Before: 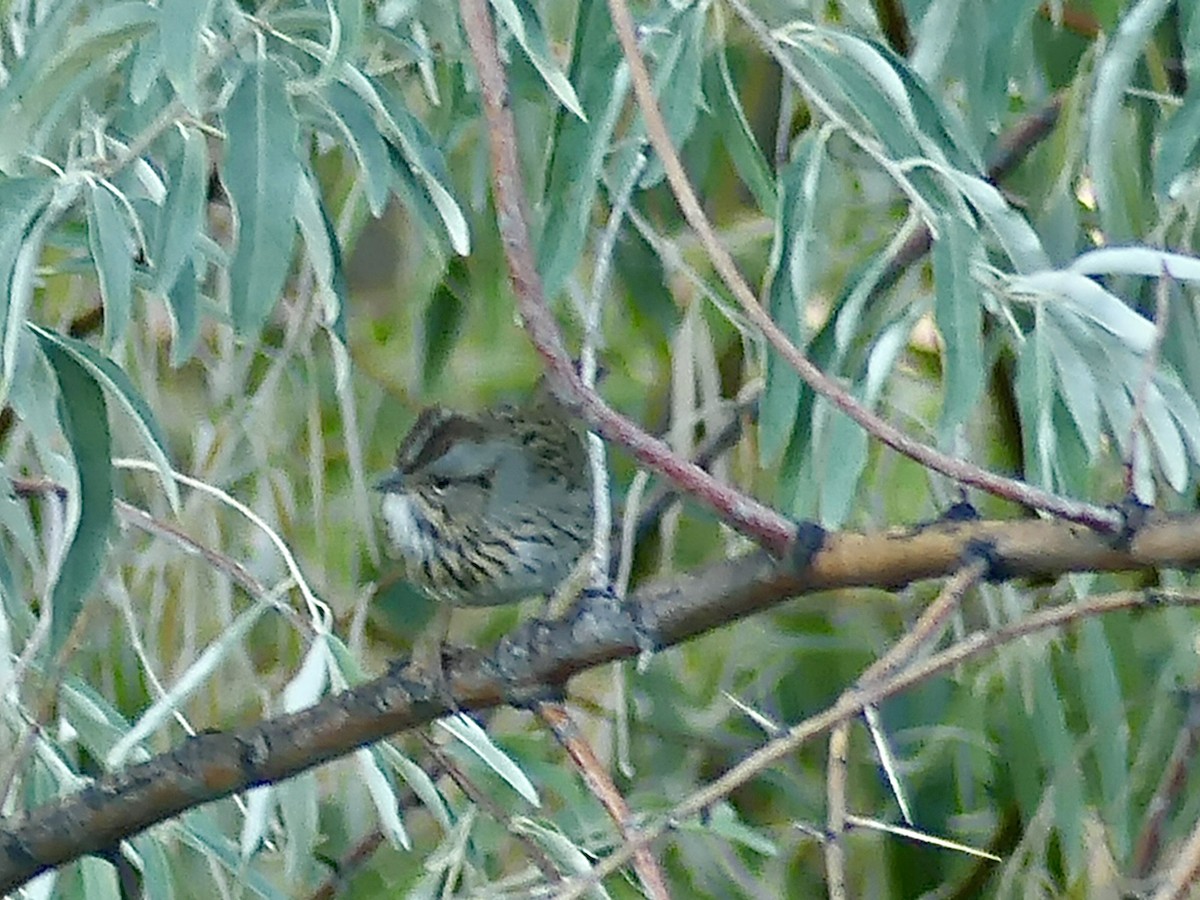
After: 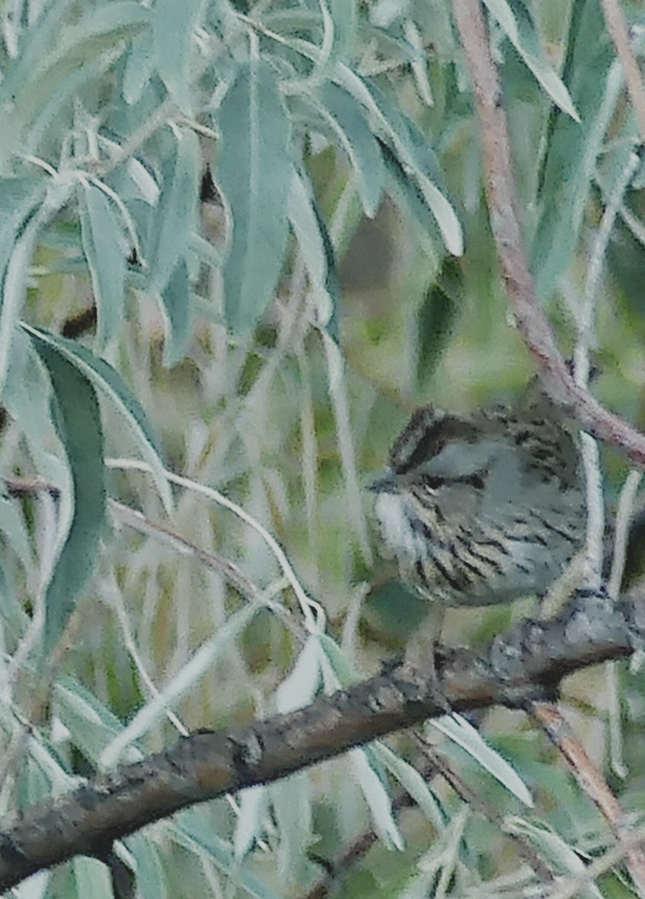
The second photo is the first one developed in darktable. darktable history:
crop: left 0.587%, right 45.588%, bottom 0.086%
local contrast: highlights 100%, shadows 100%, detail 120%, midtone range 0.2
filmic rgb: black relative exposure -5 EV, hardness 2.88, contrast 1.3, highlights saturation mix -30%
contrast brightness saturation: contrast -0.26, saturation -0.43
